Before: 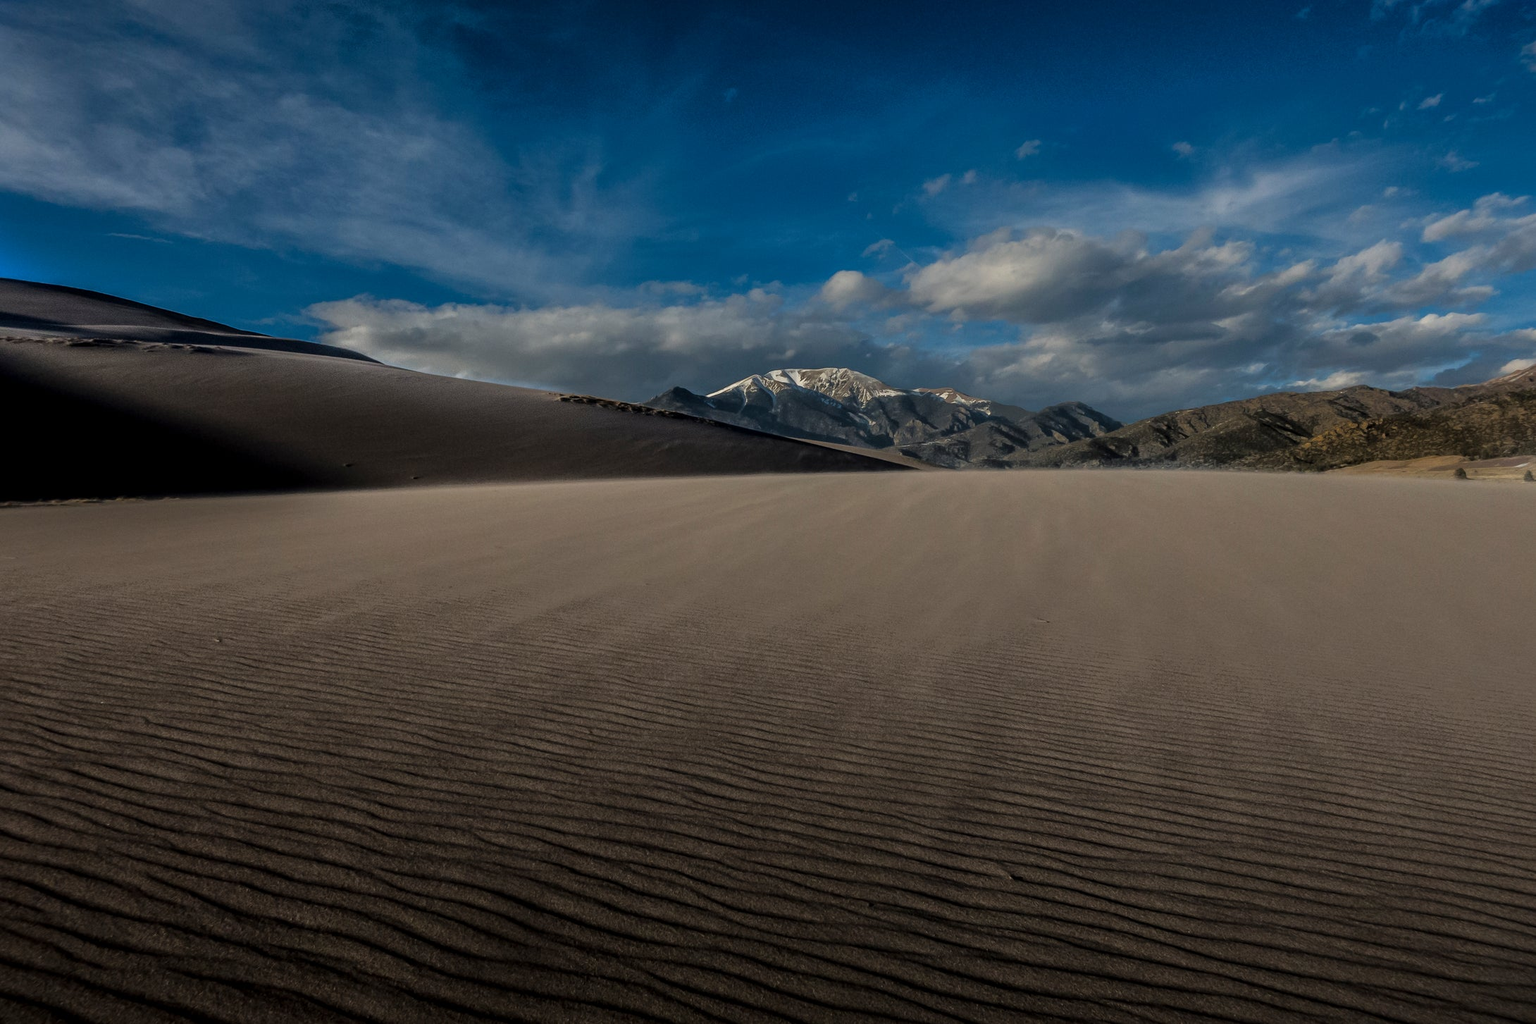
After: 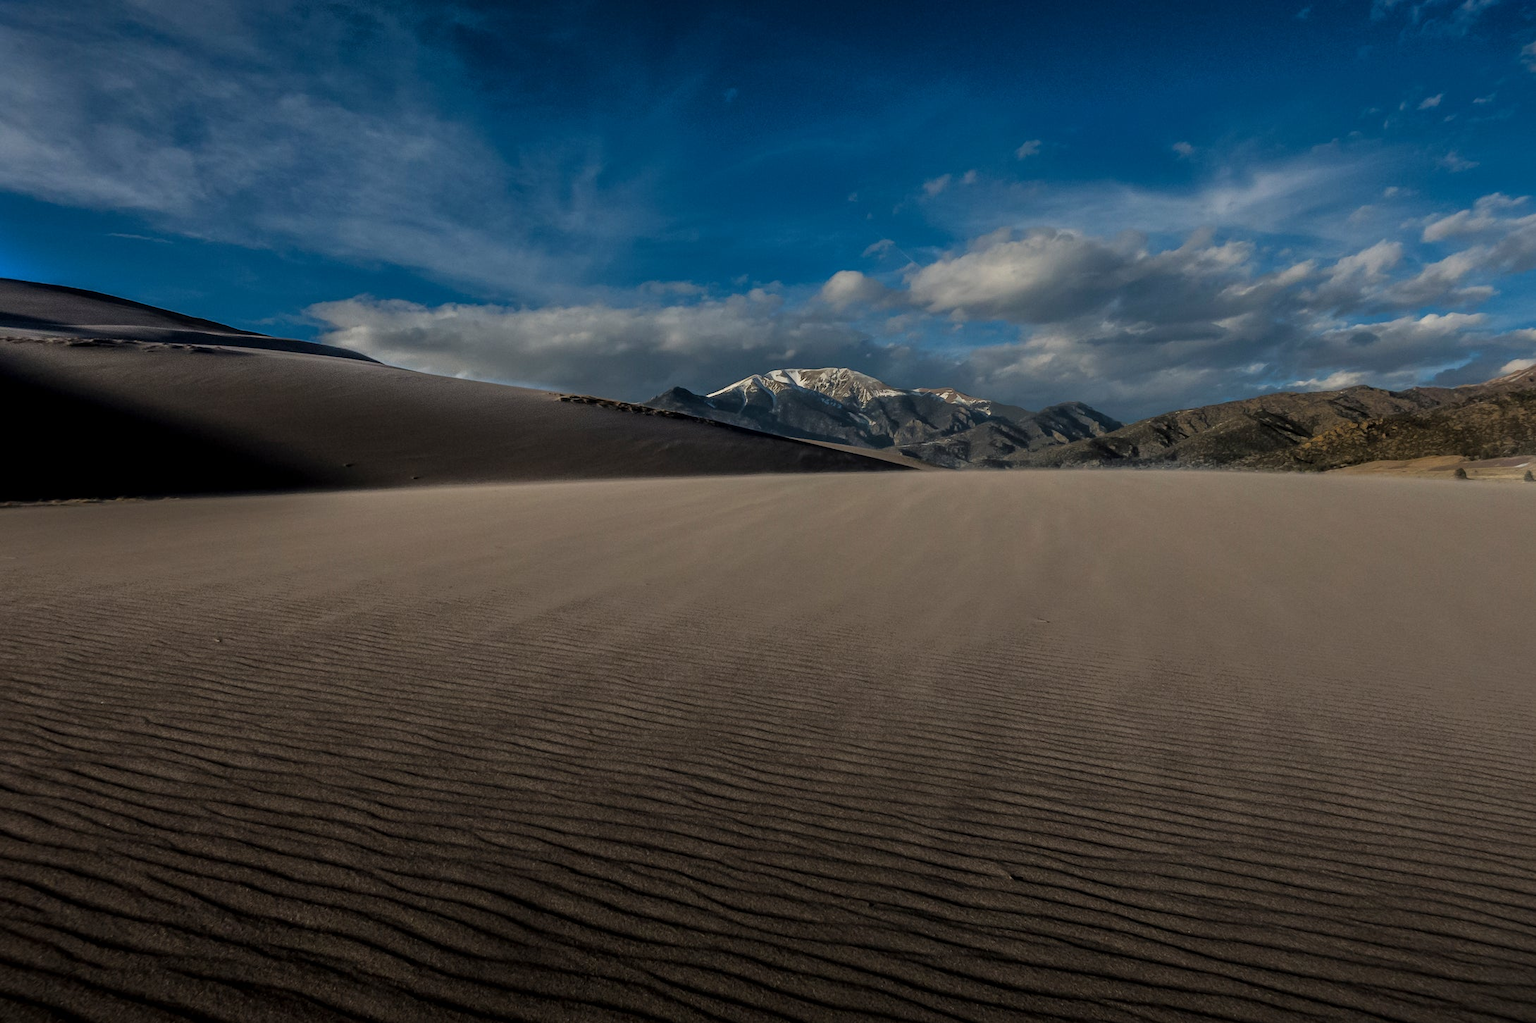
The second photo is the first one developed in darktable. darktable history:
tone equalizer: -7 EV 0.1 EV, edges refinement/feathering 500, mask exposure compensation -1.57 EV, preserve details no
